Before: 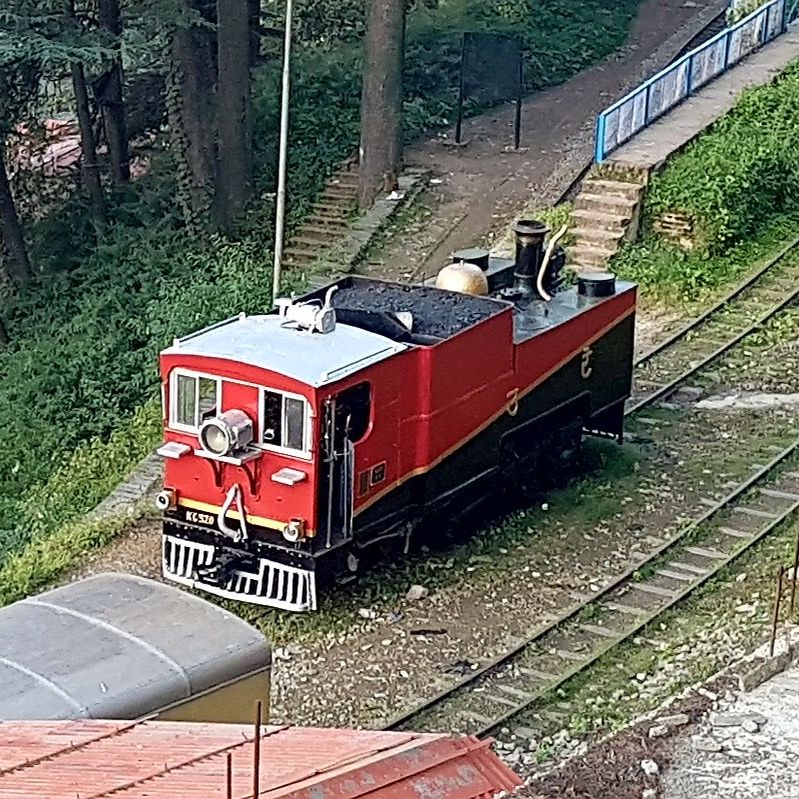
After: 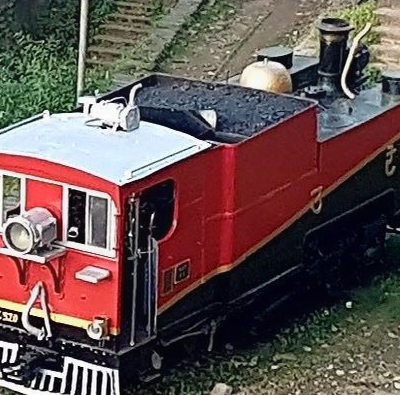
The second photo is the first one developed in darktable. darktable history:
crop: left 24.621%, top 25.359%, right 25.253%, bottom 25.09%
contrast equalizer: octaves 7, y [[0.526, 0.53, 0.532, 0.532, 0.53, 0.525], [0.5 ×6], [0.5 ×6], [0 ×6], [0 ×6]], mix -0.992
